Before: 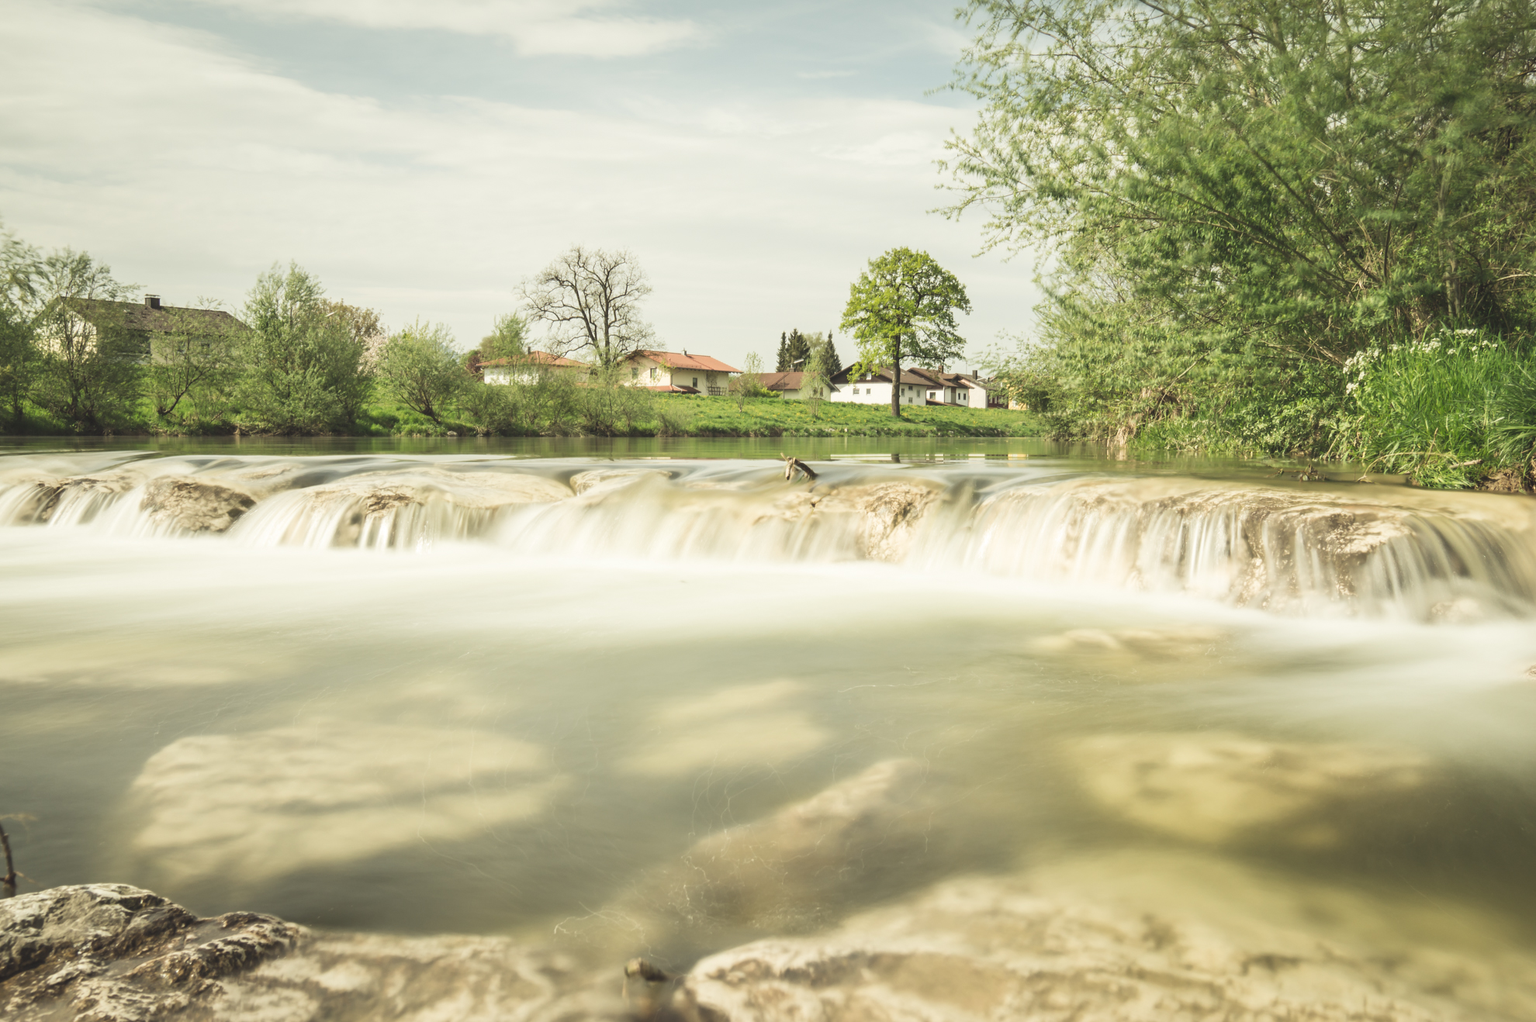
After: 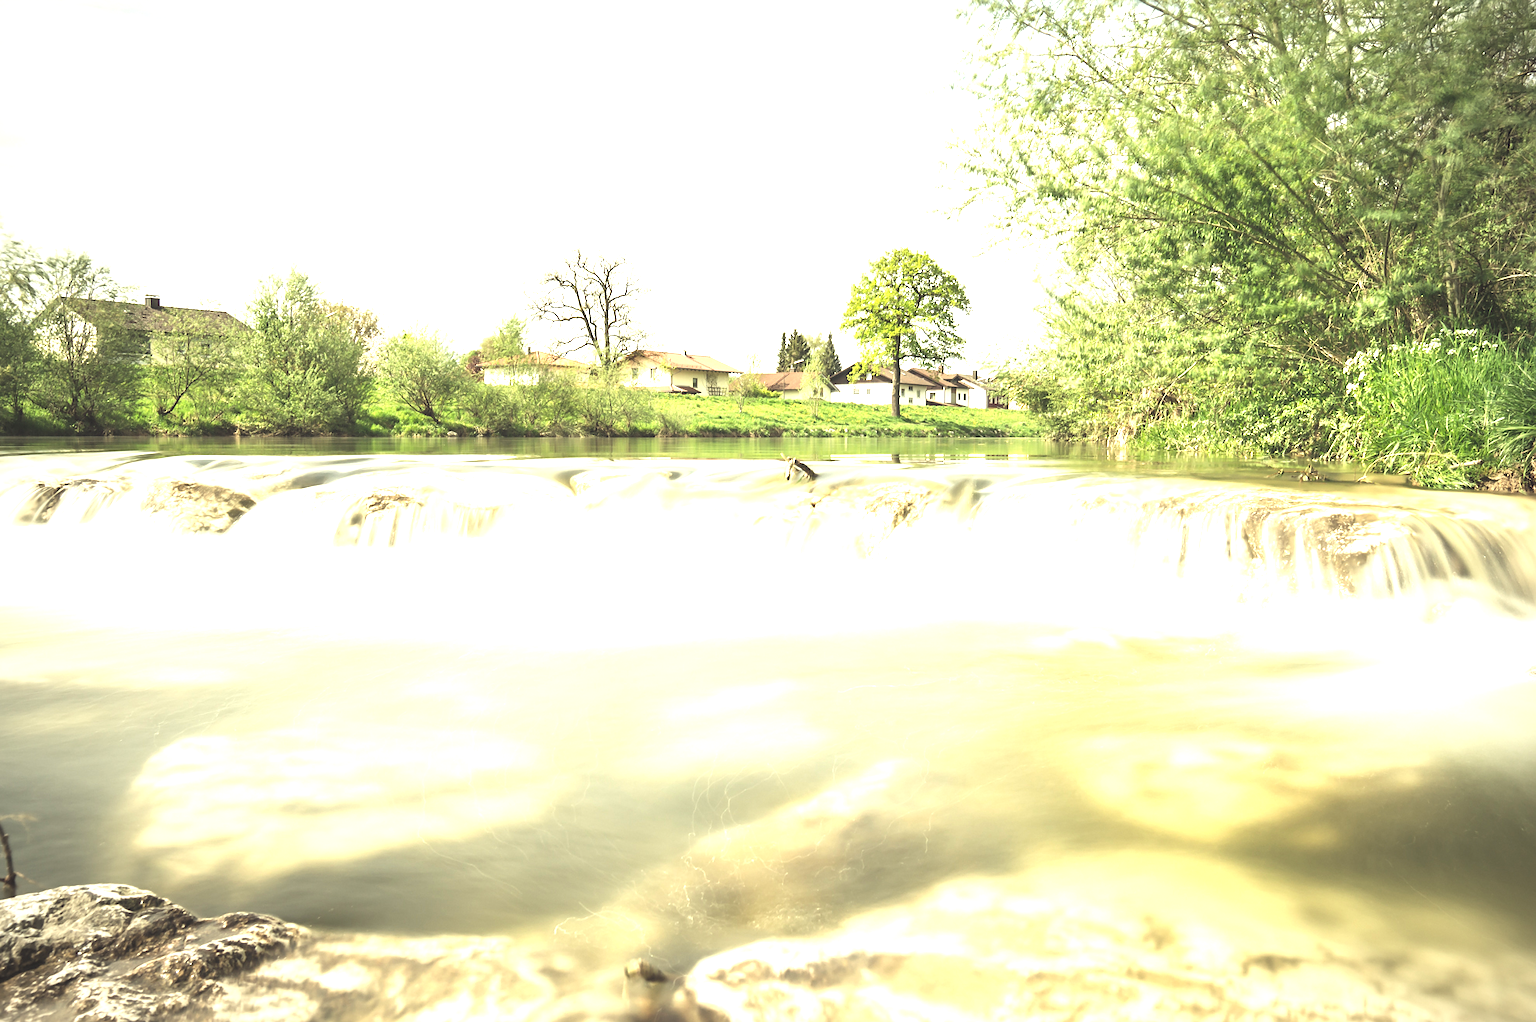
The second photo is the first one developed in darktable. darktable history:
vignetting: brightness -0.419, saturation -0.305
sharpen: radius 1.002
levels: levels [0, 0.352, 0.703]
